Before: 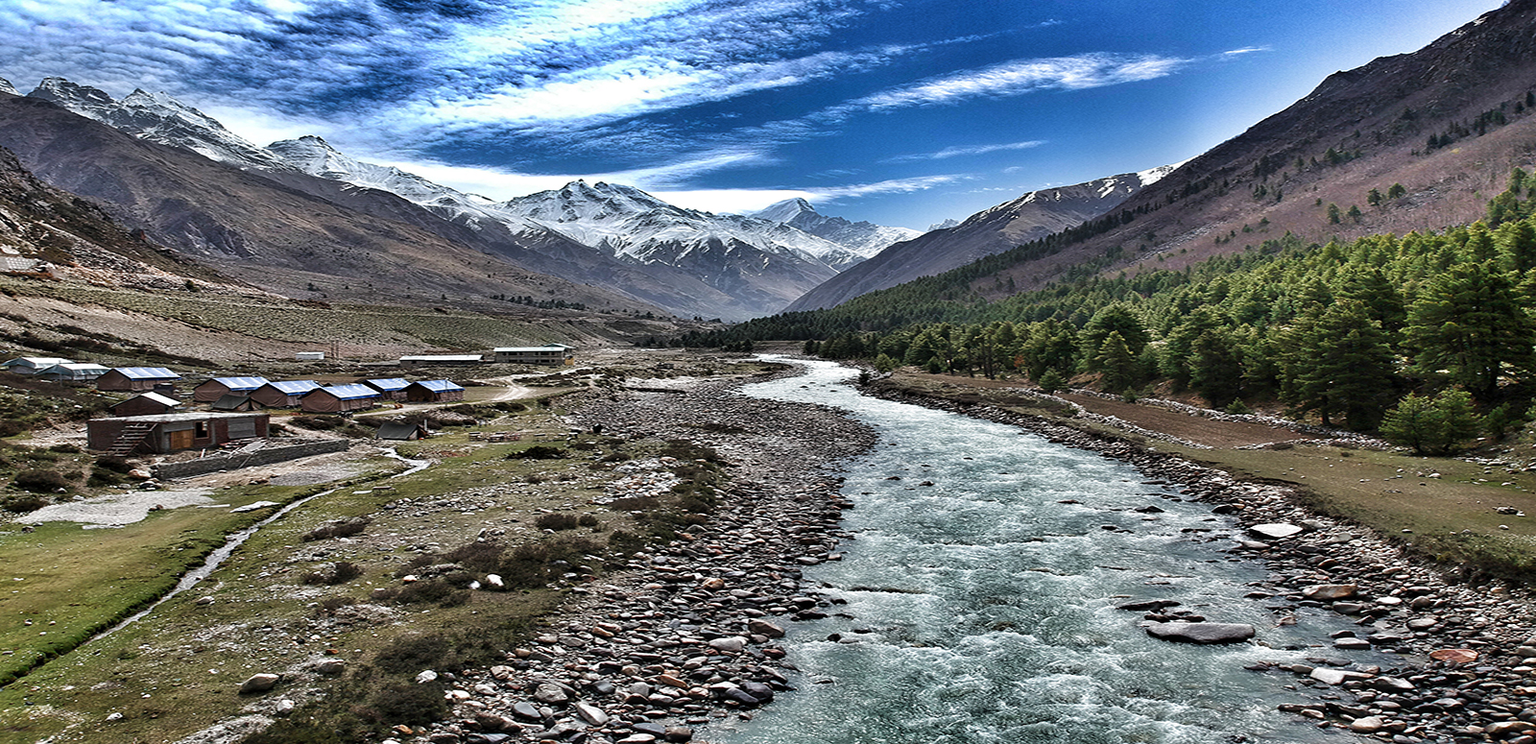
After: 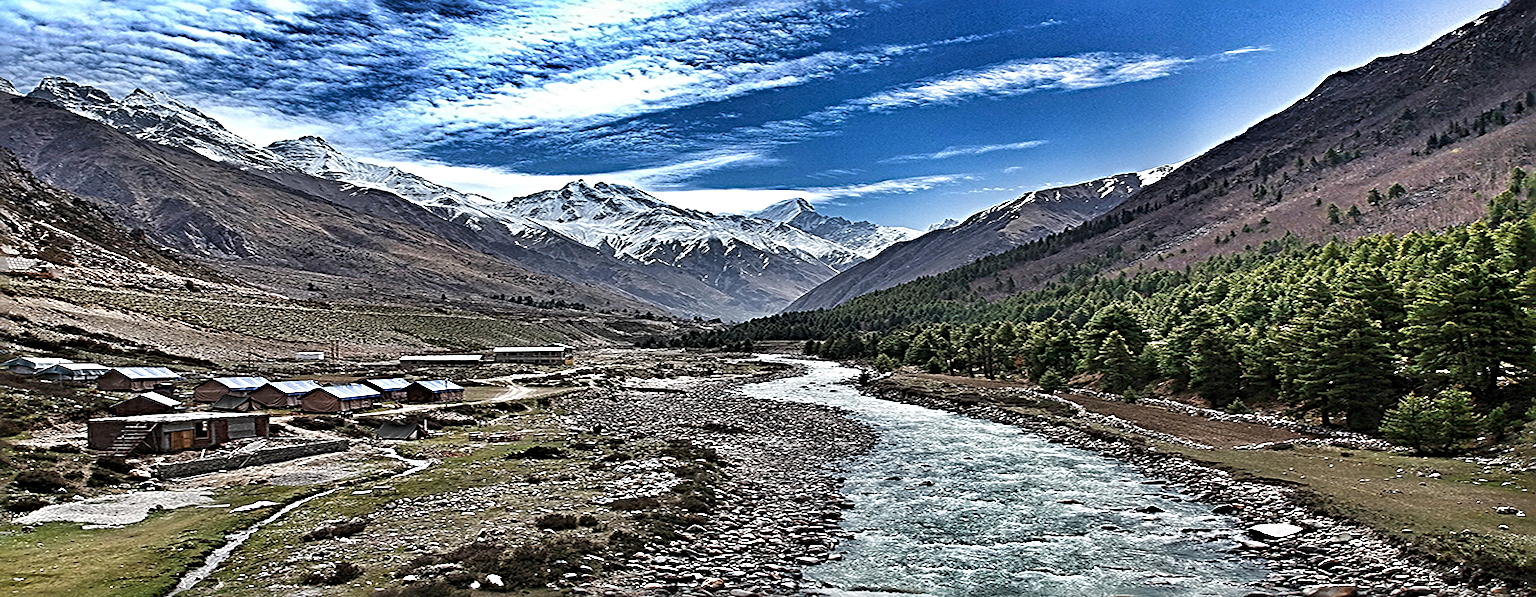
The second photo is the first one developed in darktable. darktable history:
crop: bottom 19.644%
sharpen: radius 3.69, amount 0.928
